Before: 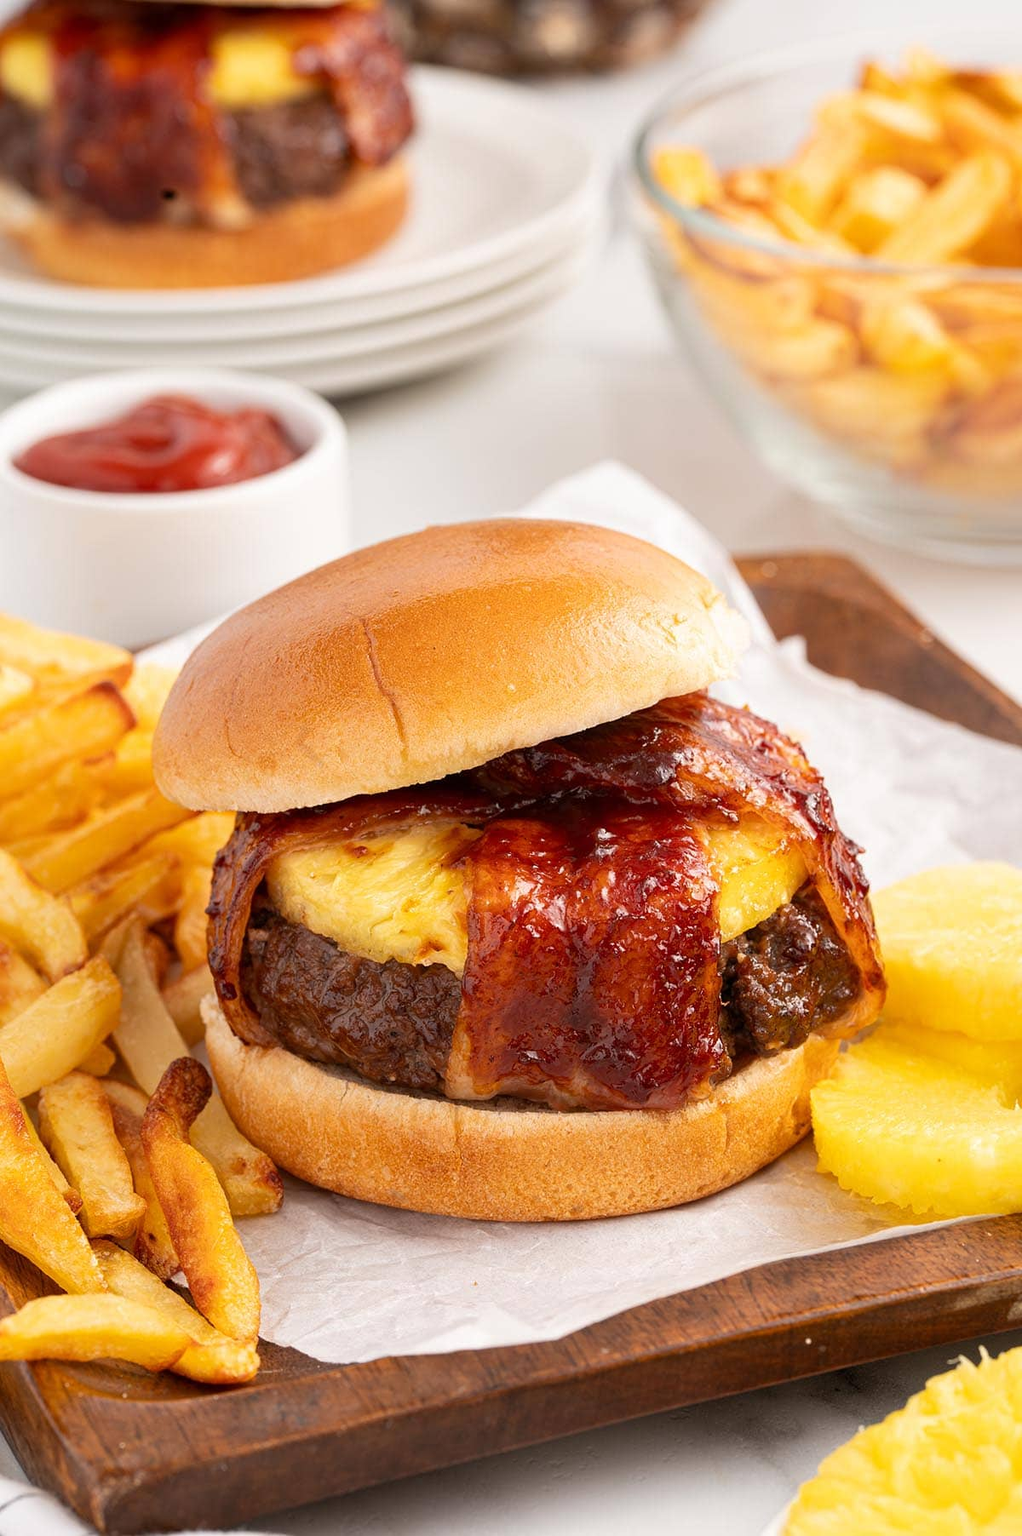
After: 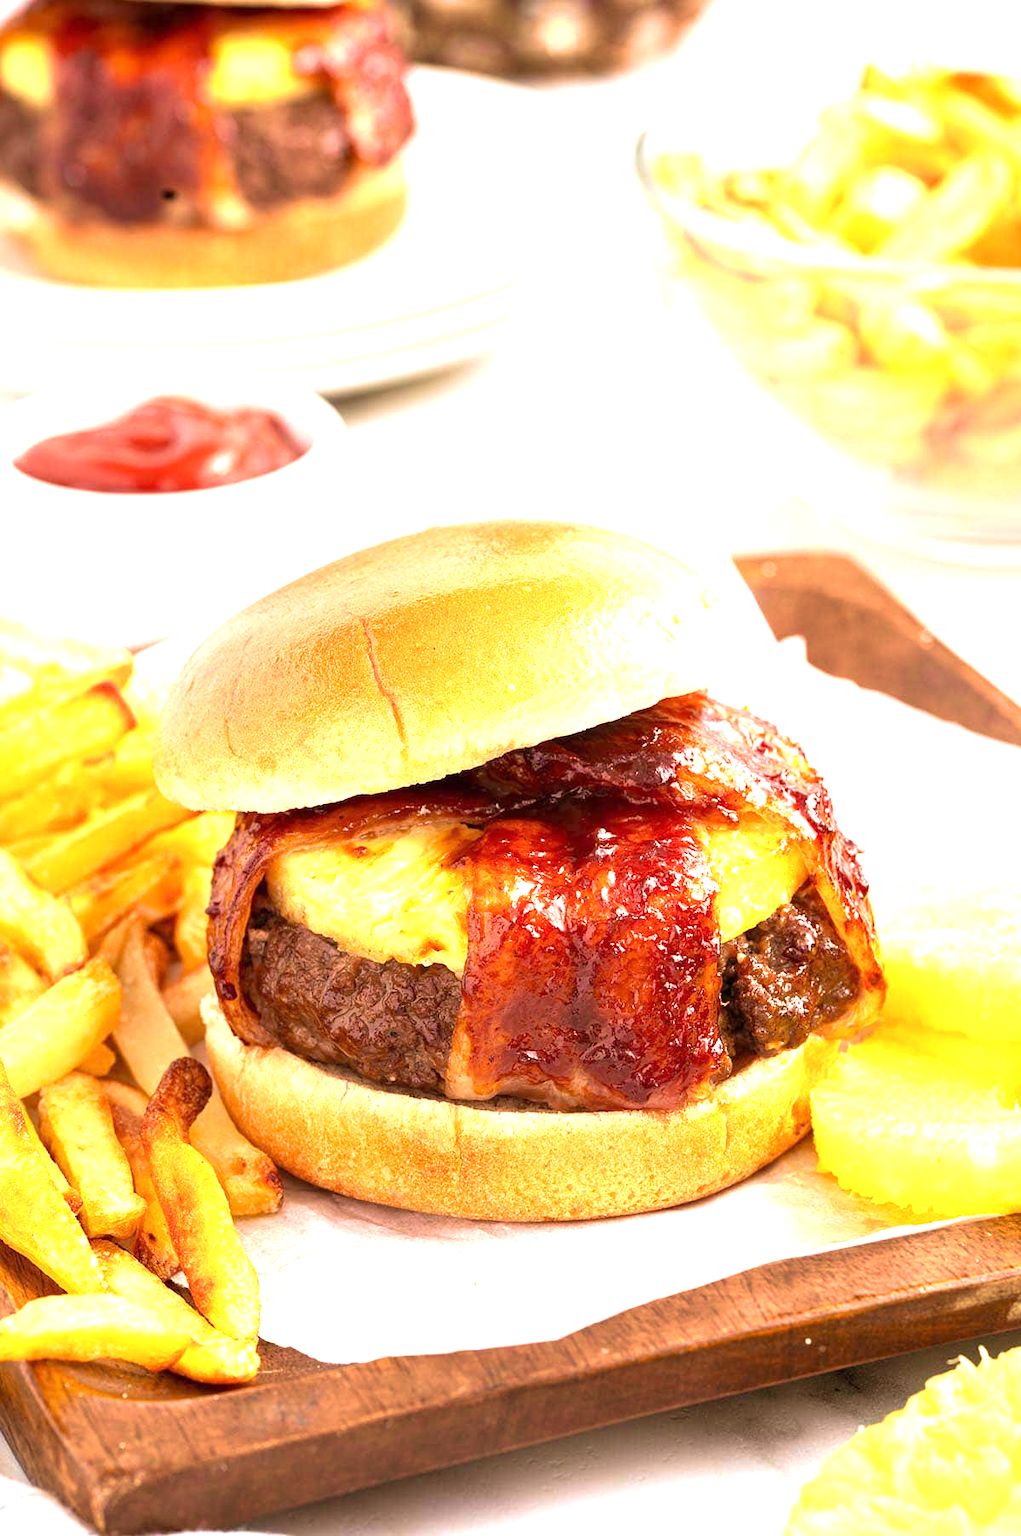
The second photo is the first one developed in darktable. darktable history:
exposure: exposure 1.2 EV, compensate highlight preservation false
velvia: strength 75%
